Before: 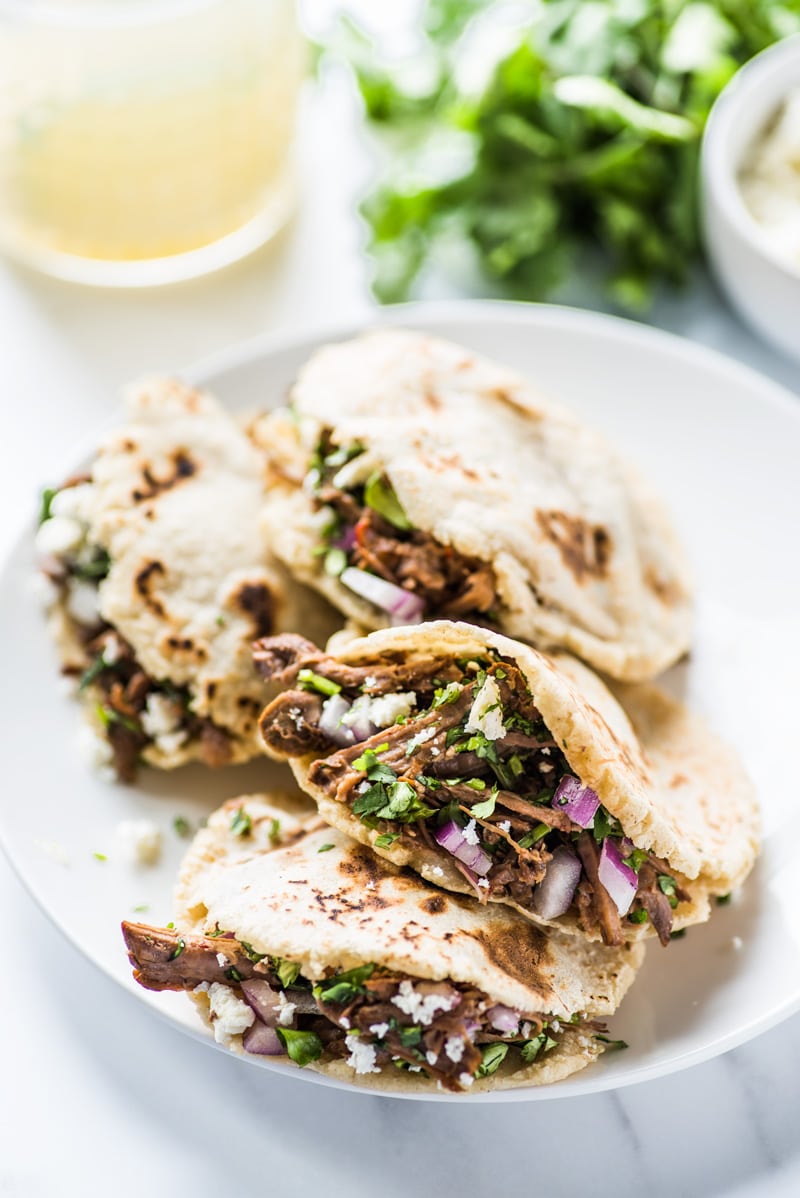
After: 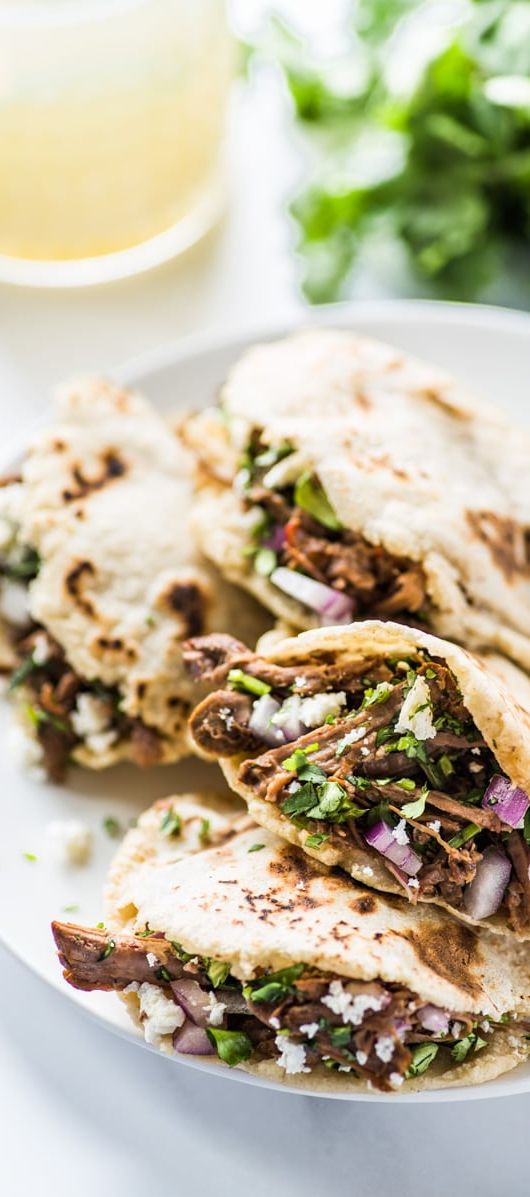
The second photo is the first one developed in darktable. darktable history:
crop and rotate: left 8.873%, right 24.777%
